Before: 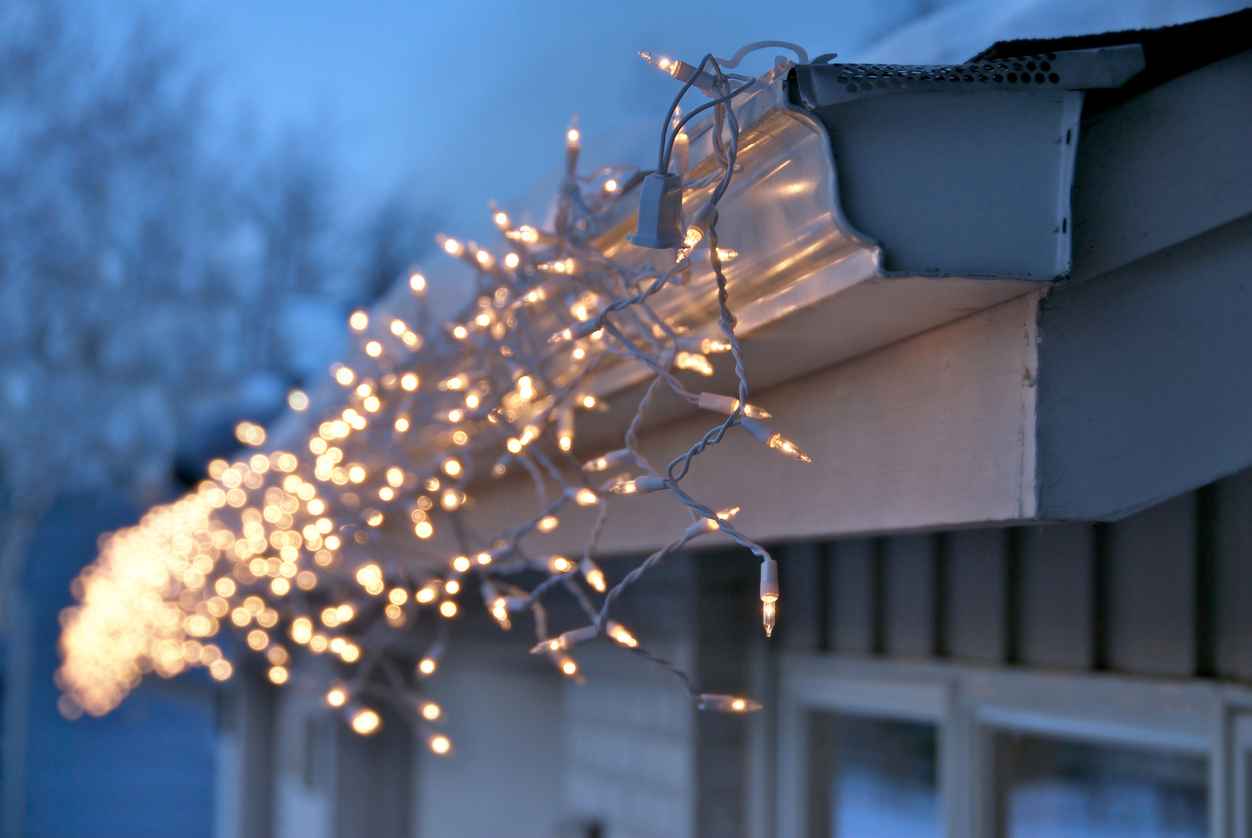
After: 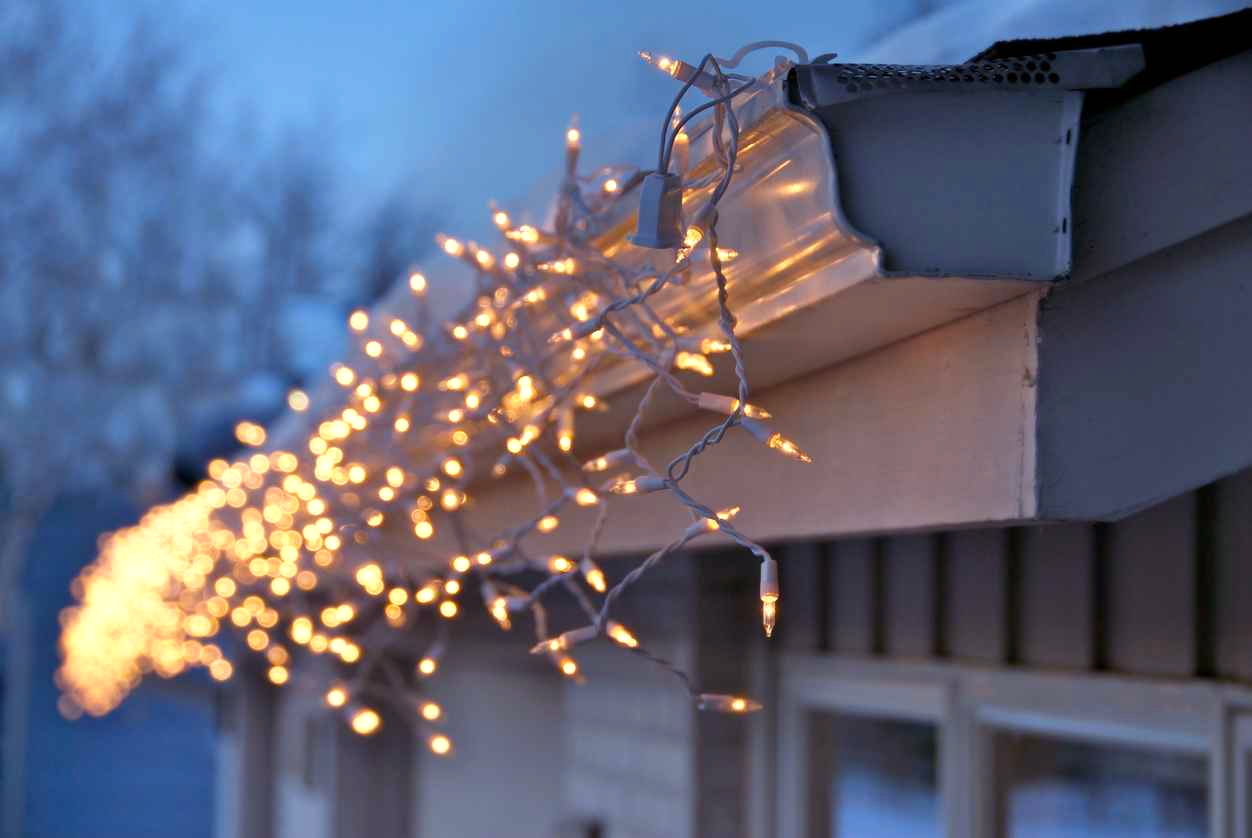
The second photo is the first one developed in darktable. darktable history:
color balance rgb: power › chroma 1.027%, power › hue 25.71°, highlights gain › chroma 3.097%, highlights gain › hue 77.5°, perceptual saturation grading › global saturation 19.306%, perceptual brilliance grading › highlights 2.493%
